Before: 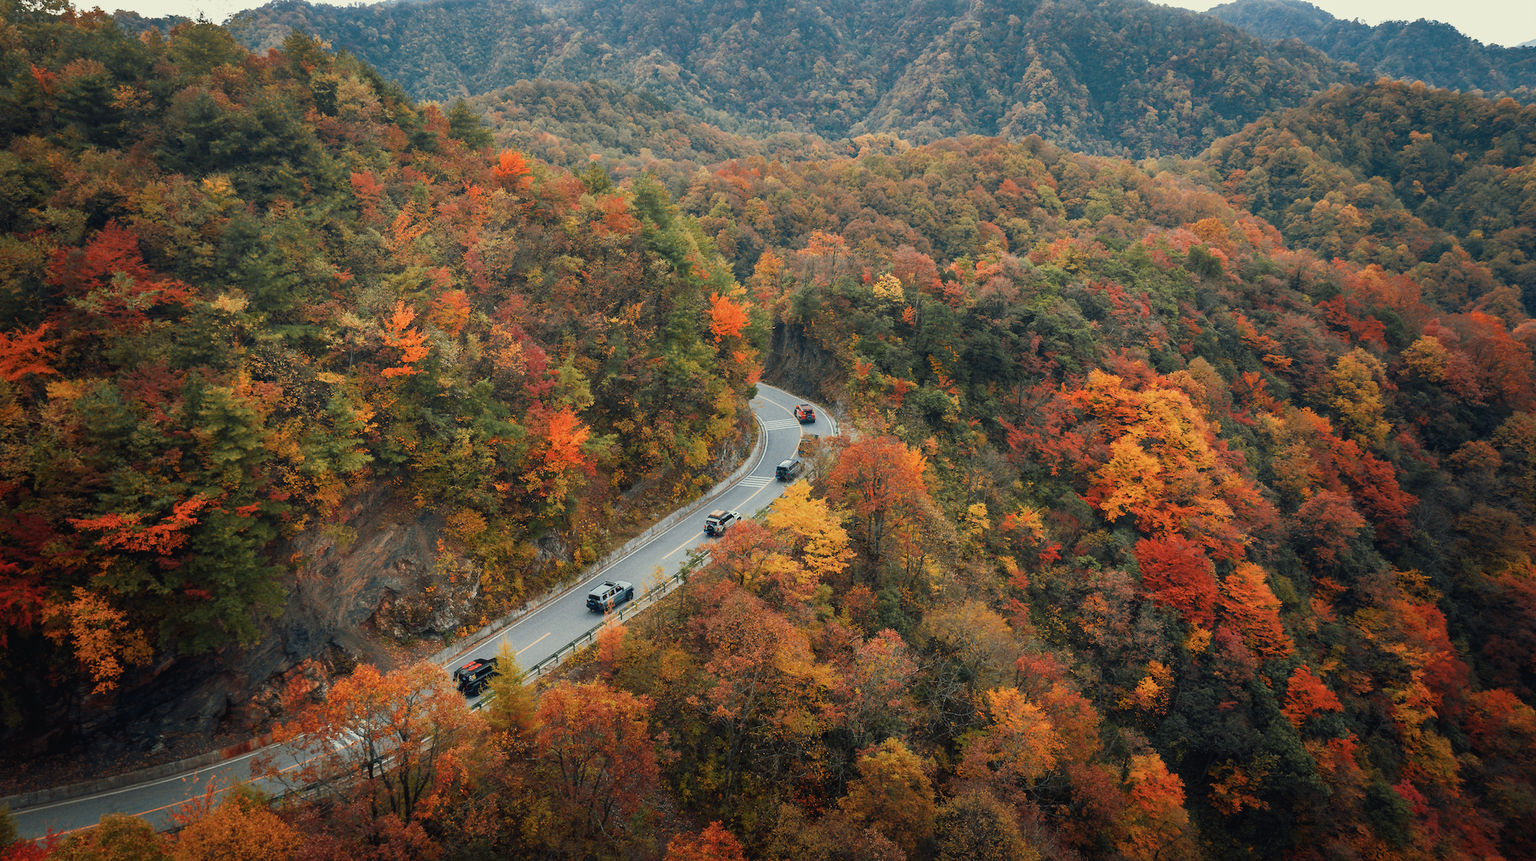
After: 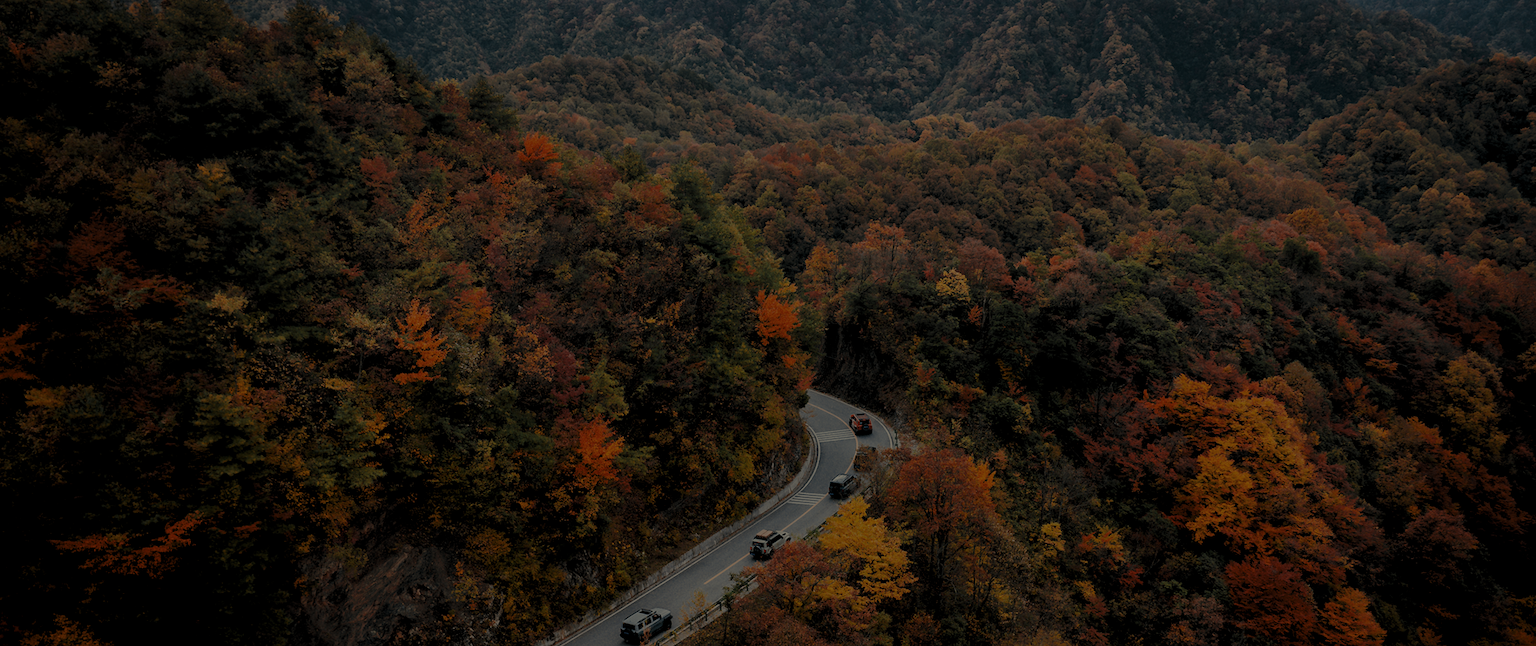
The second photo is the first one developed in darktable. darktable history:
exposure: exposure -1.546 EV, compensate highlight preservation false
color correction: highlights a* 5.83, highlights b* 4.7
crop: left 1.582%, top 3.429%, right 7.66%, bottom 28.497%
levels: levels [0.116, 0.574, 1]
